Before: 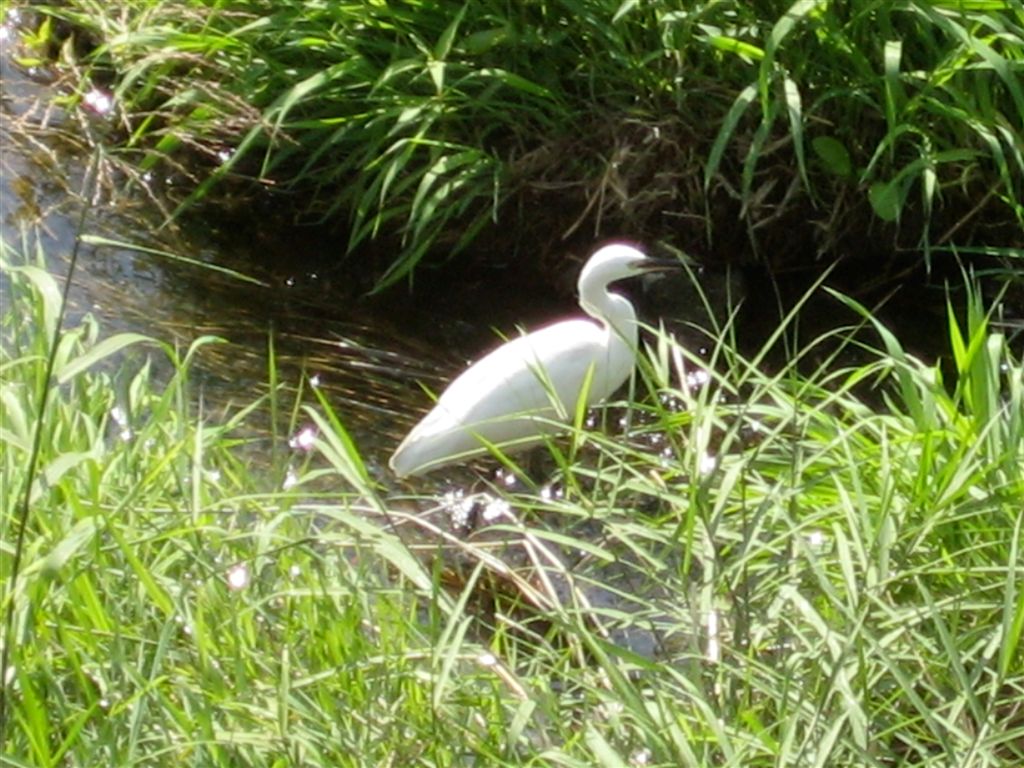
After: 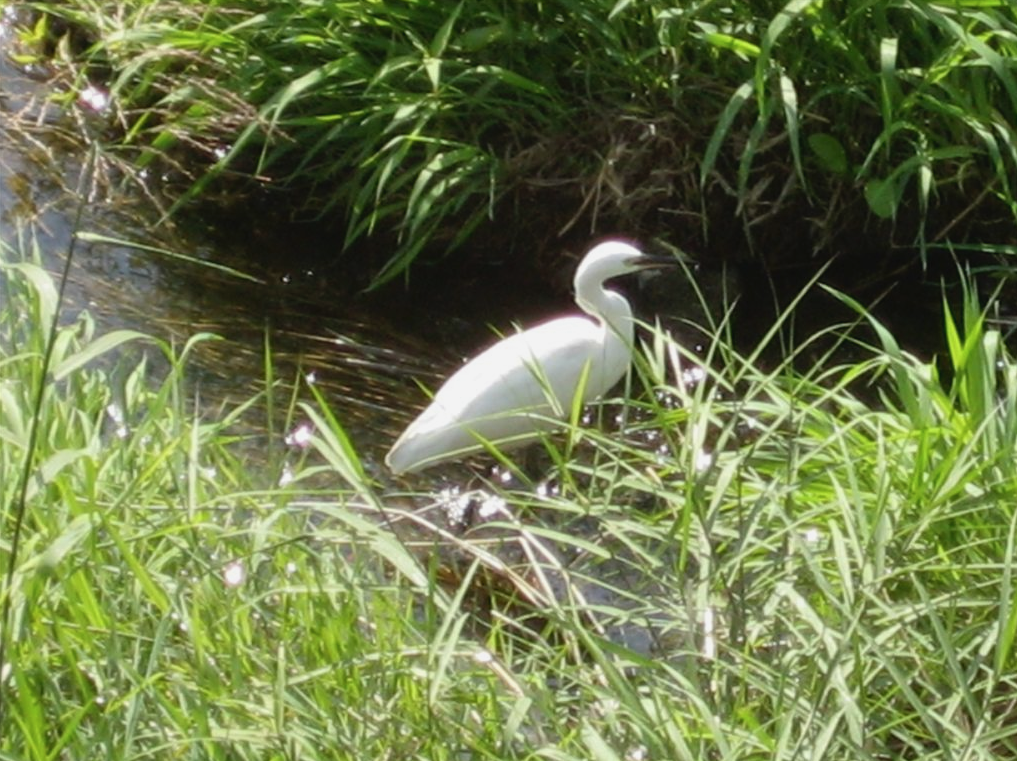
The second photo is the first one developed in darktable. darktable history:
contrast brightness saturation: contrast -0.08, brightness -0.04, saturation -0.11
crop: left 0.434%, top 0.485%, right 0.244%, bottom 0.386%
